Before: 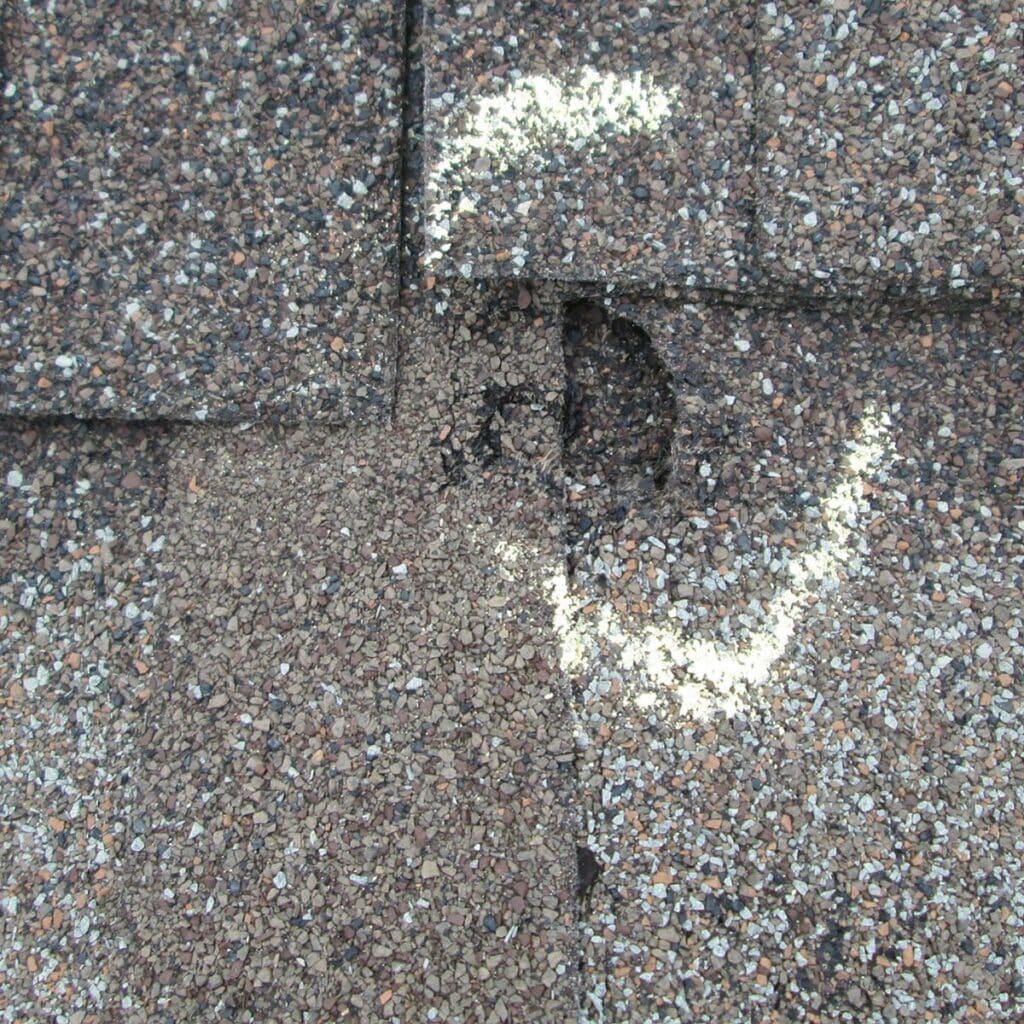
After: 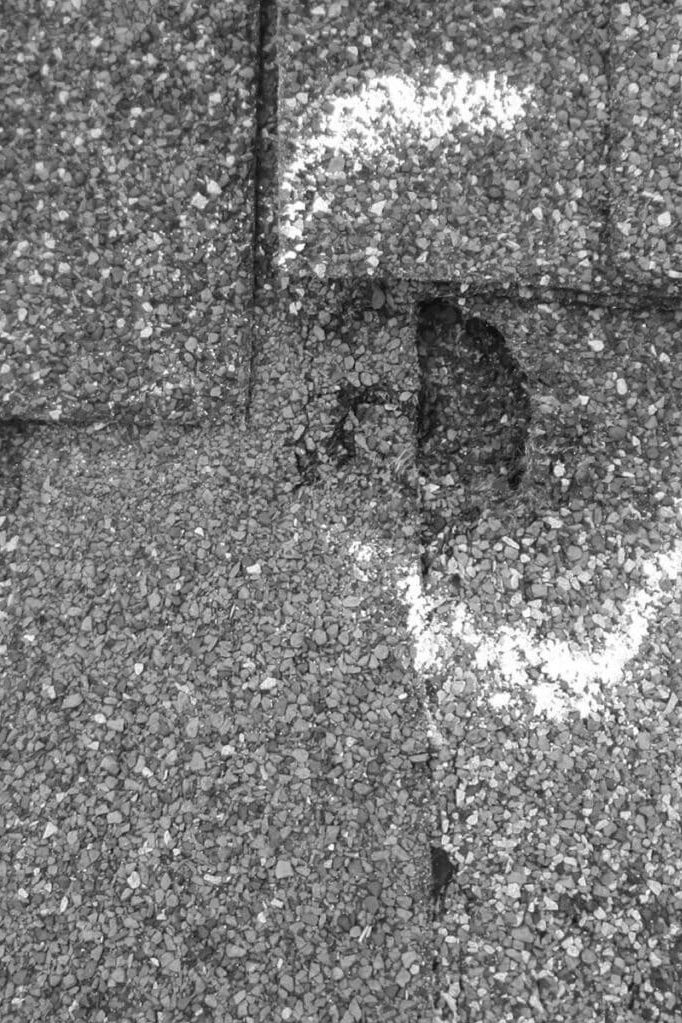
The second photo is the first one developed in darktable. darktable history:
monochrome: on, module defaults
crop and rotate: left 14.292%, right 19.041%
